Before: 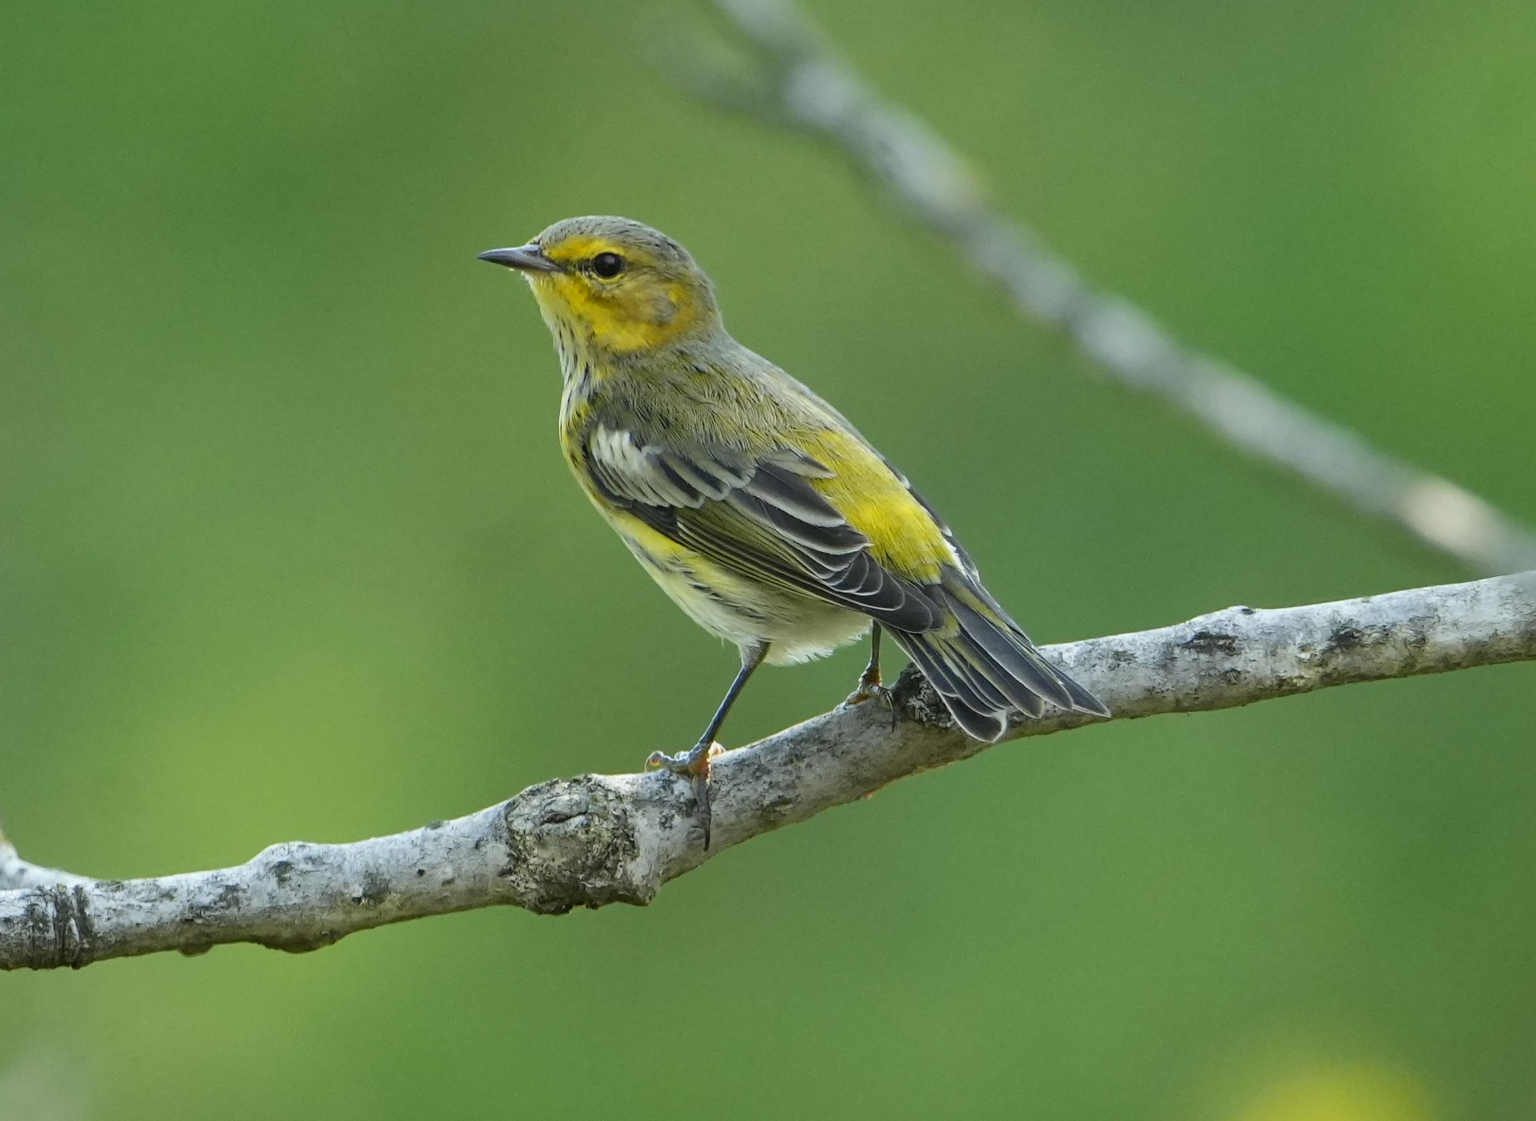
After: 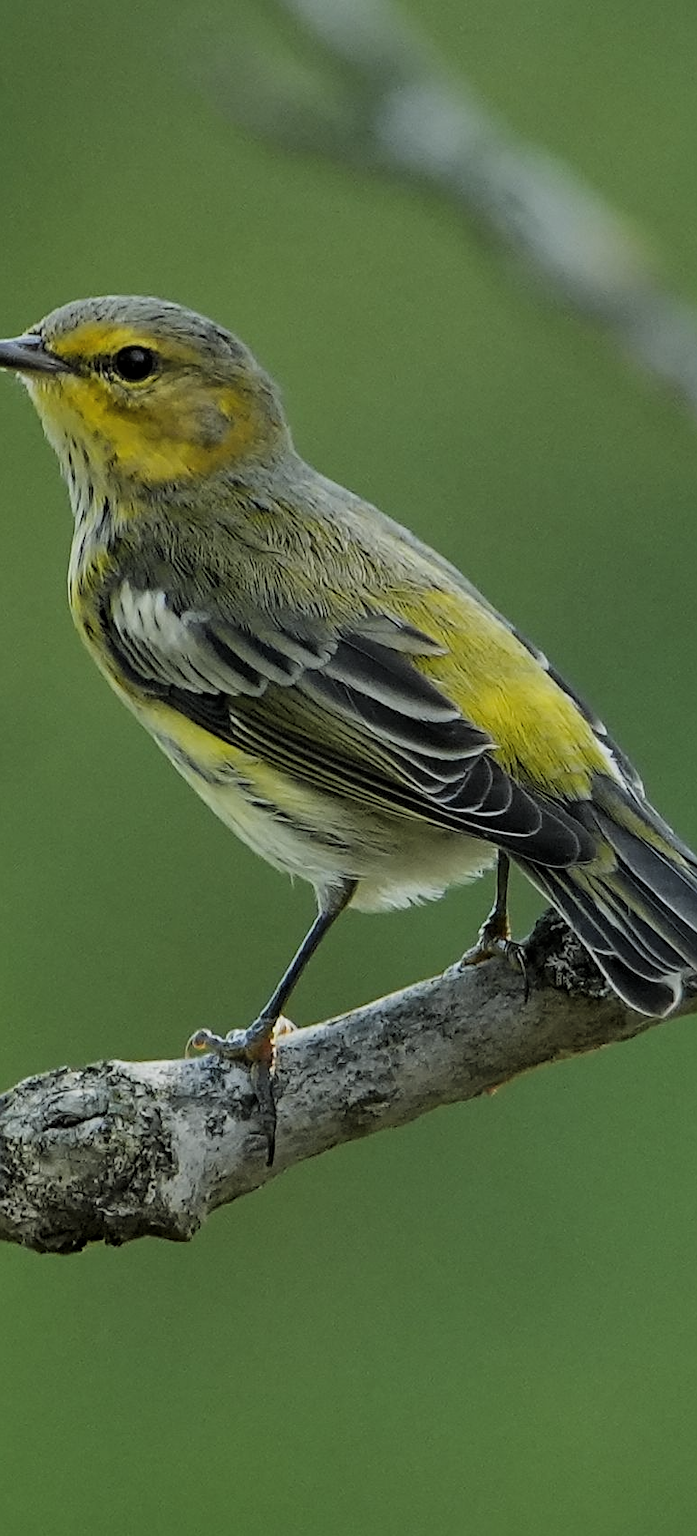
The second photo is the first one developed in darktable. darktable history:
exposure: exposure -0.024 EV, compensate highlight preservation false
crop: left 33.184%, right 33.697%
filmic rgb: black relative exposure -8 EV, white relative exposure 3.93 EV, hardness 4.22
levels: levels [0.029, 0.545, 0.971]
sharpen: on, module defaults
